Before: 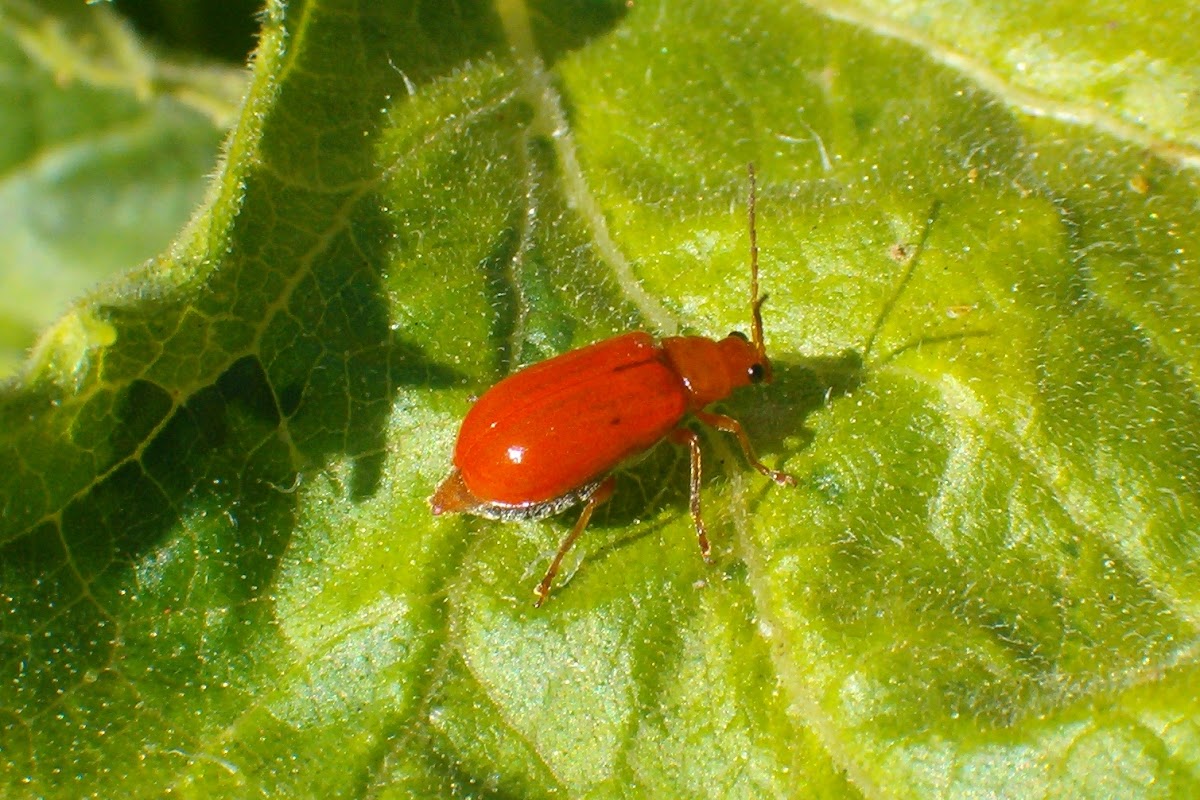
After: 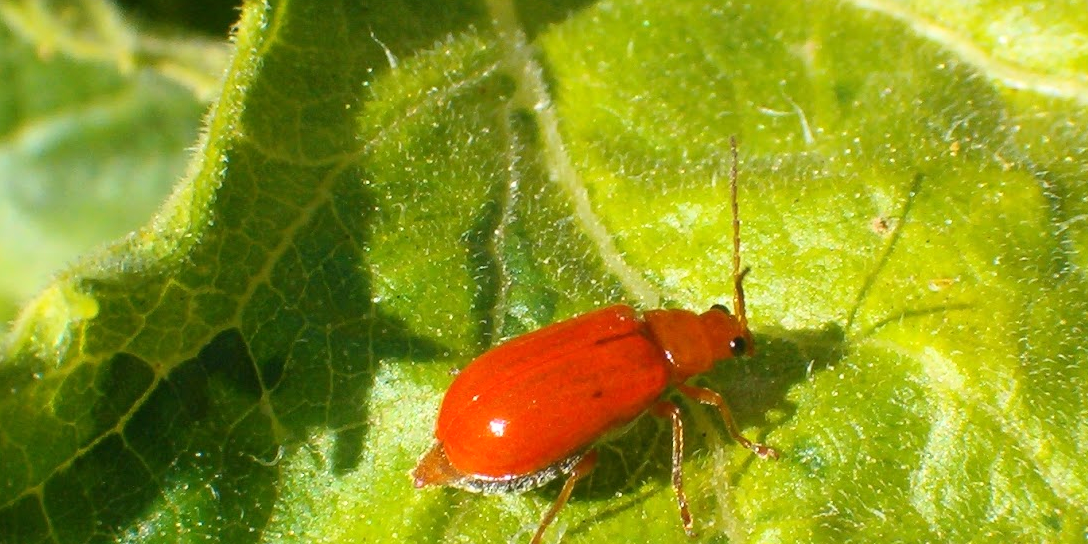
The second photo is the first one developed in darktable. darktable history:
crop: left 1.557%, top 3.459%, right 7.756%, bottom 28.488%
base curve: curves: ch0 [(0, 0) (0.666, 0.806) (1, 1)]
tone curve: curves: ch0 [(0, 0) (0.003, 0.003) (0.011, 0.011) (0.025, 0.025) (0.044, 0.044) (0.069, 0.069) (0.1, 0.099) (0.136, 0.135) (0.177, 0.176) (0.224, 0.223) (0.277, 0.275) (0.335, 0.333) (0.399, 0.396) (0.468, 0.465) (0.543, 0.541) (0.623, 0.622) (0.709, 0.708) (0.801, 0.8) (0.898, 0.897) (1, 1)], color space Lab, independent channels, preserve colors none
